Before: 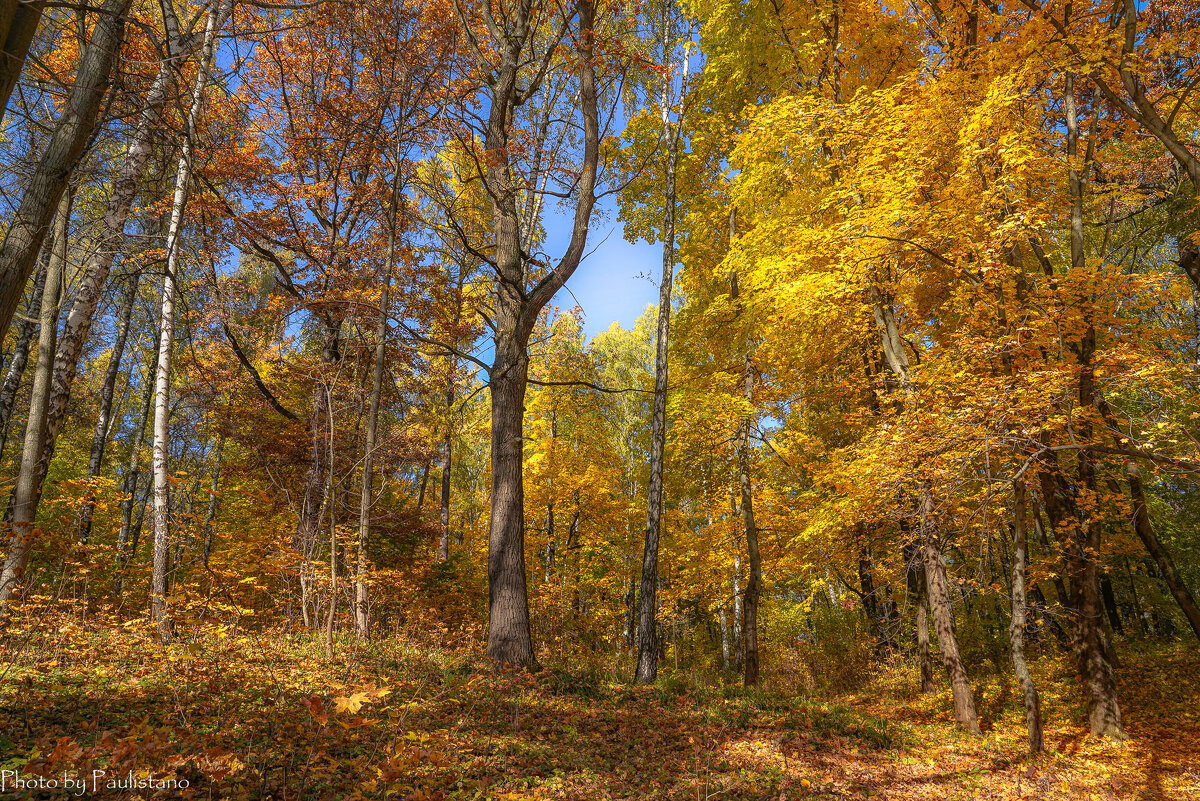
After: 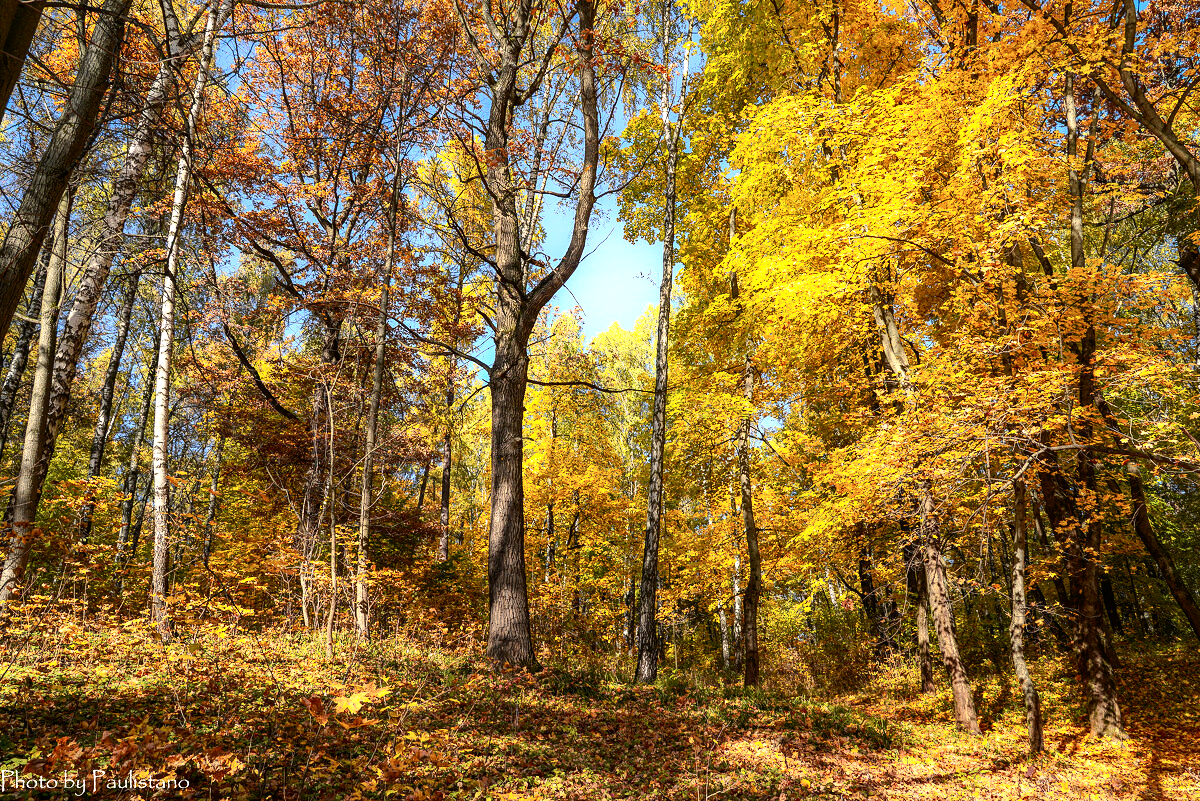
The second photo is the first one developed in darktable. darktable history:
contrast brightness saturation: contrast 0.271
shadows and highlights: soften with gaussian
tone equalizer: -8 EV -0.726 EV, -7 EV -0.72 EV, -6 EV -0.576 EV, -5 EV -0.418 EV, -3 EV 0.375 EV, -2 EV 0.6 EV, -1 EV 0.686 EV, +0 EV 0.738 EV
